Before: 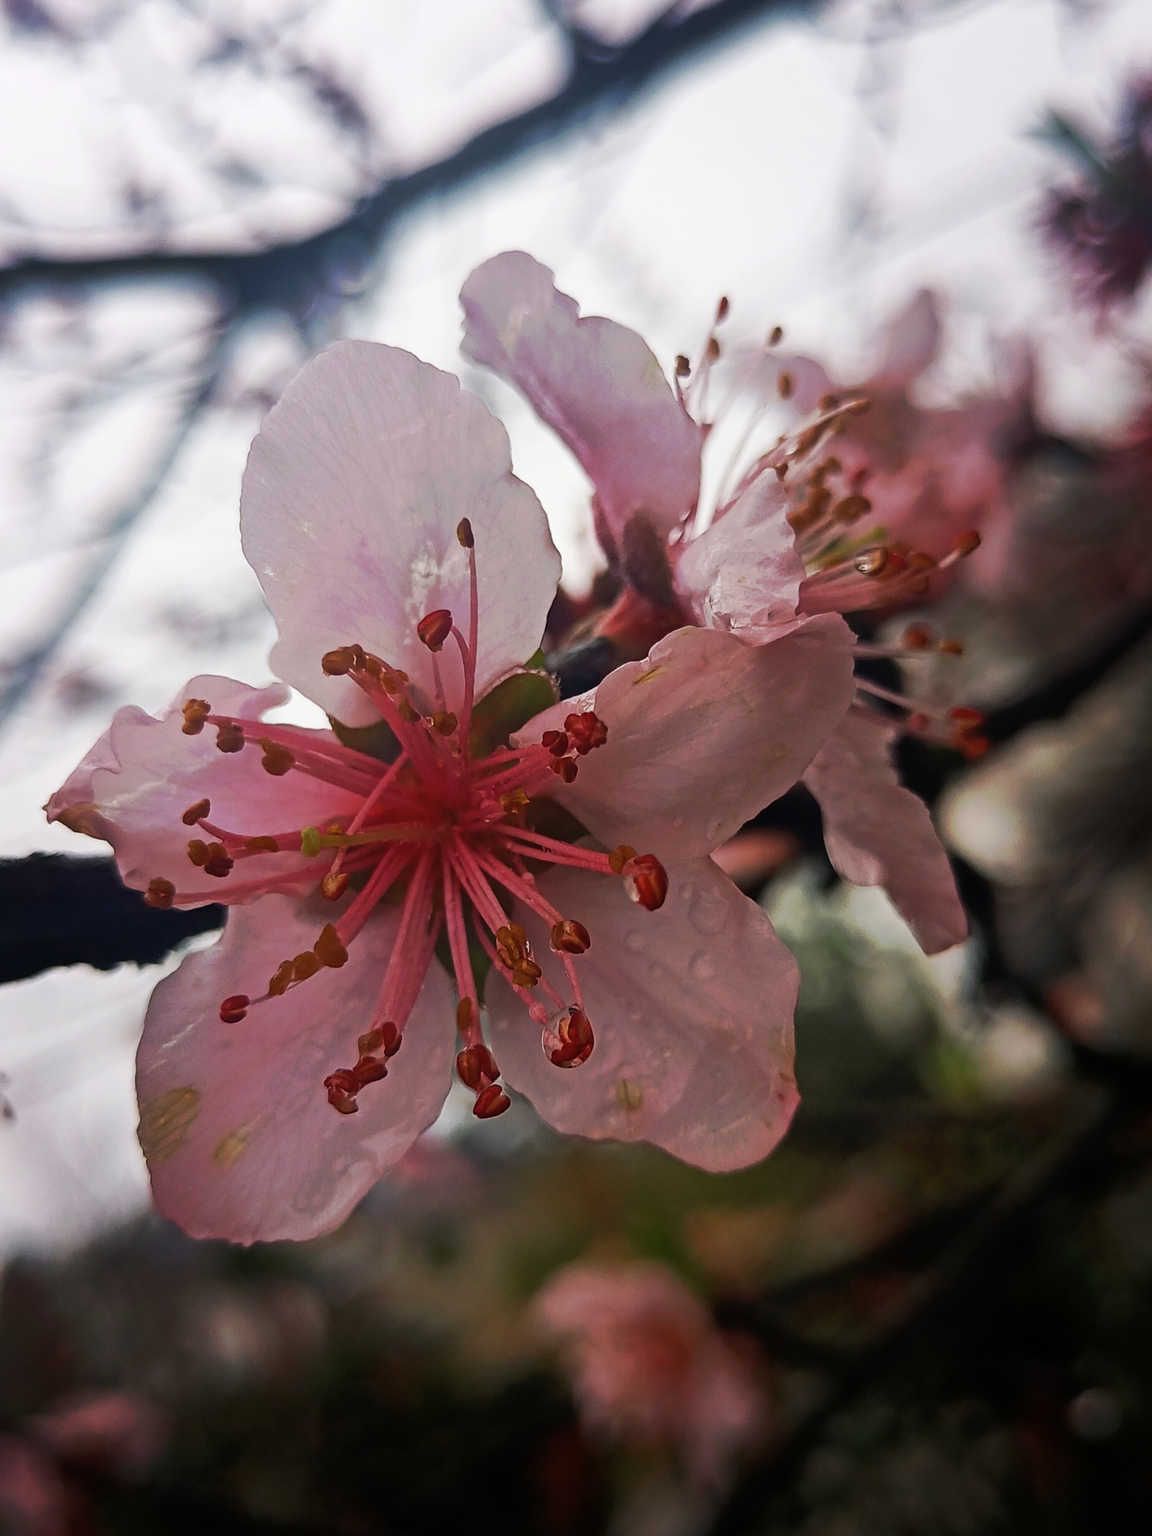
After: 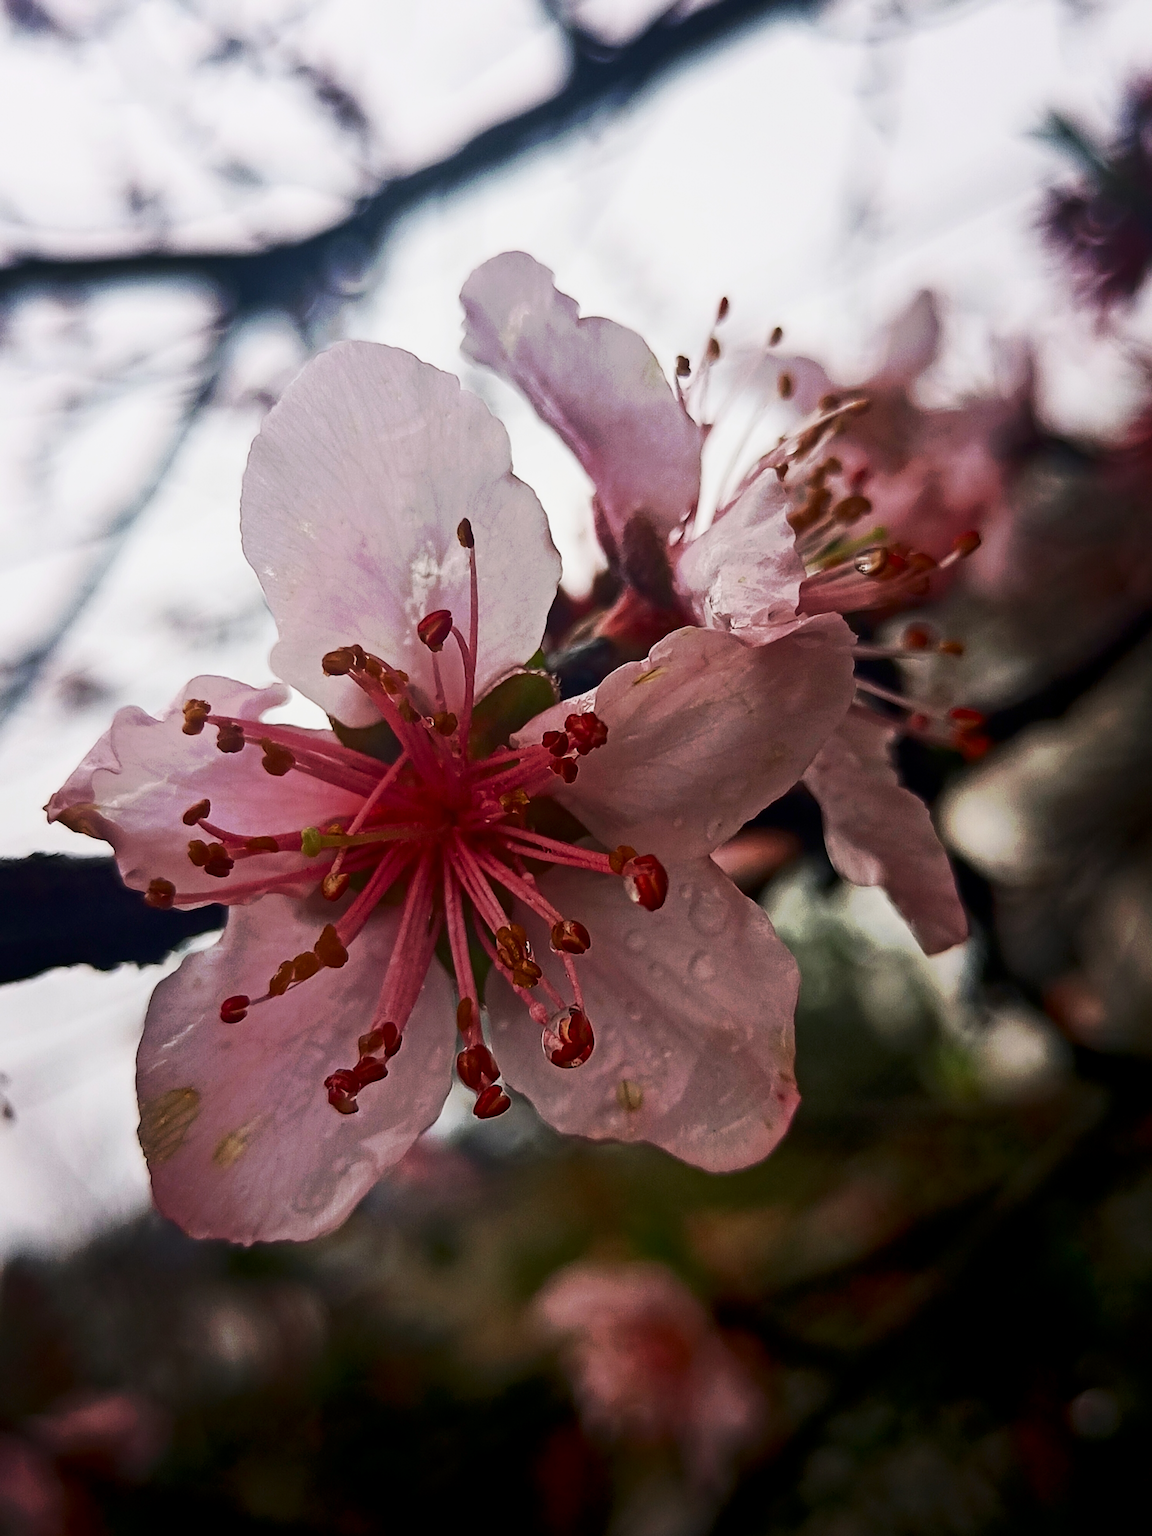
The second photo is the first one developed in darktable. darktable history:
local contrast: highlights 100%, shadows 100%, detail 120%, midtone range 0.2
color balance rgb: perceptual saturation grading › global saturation -0.31%, global vibrance -8%, contrast -13%, saturation formula JzAzBz (2021)
contrast brightness saturation: contrast 0.28
